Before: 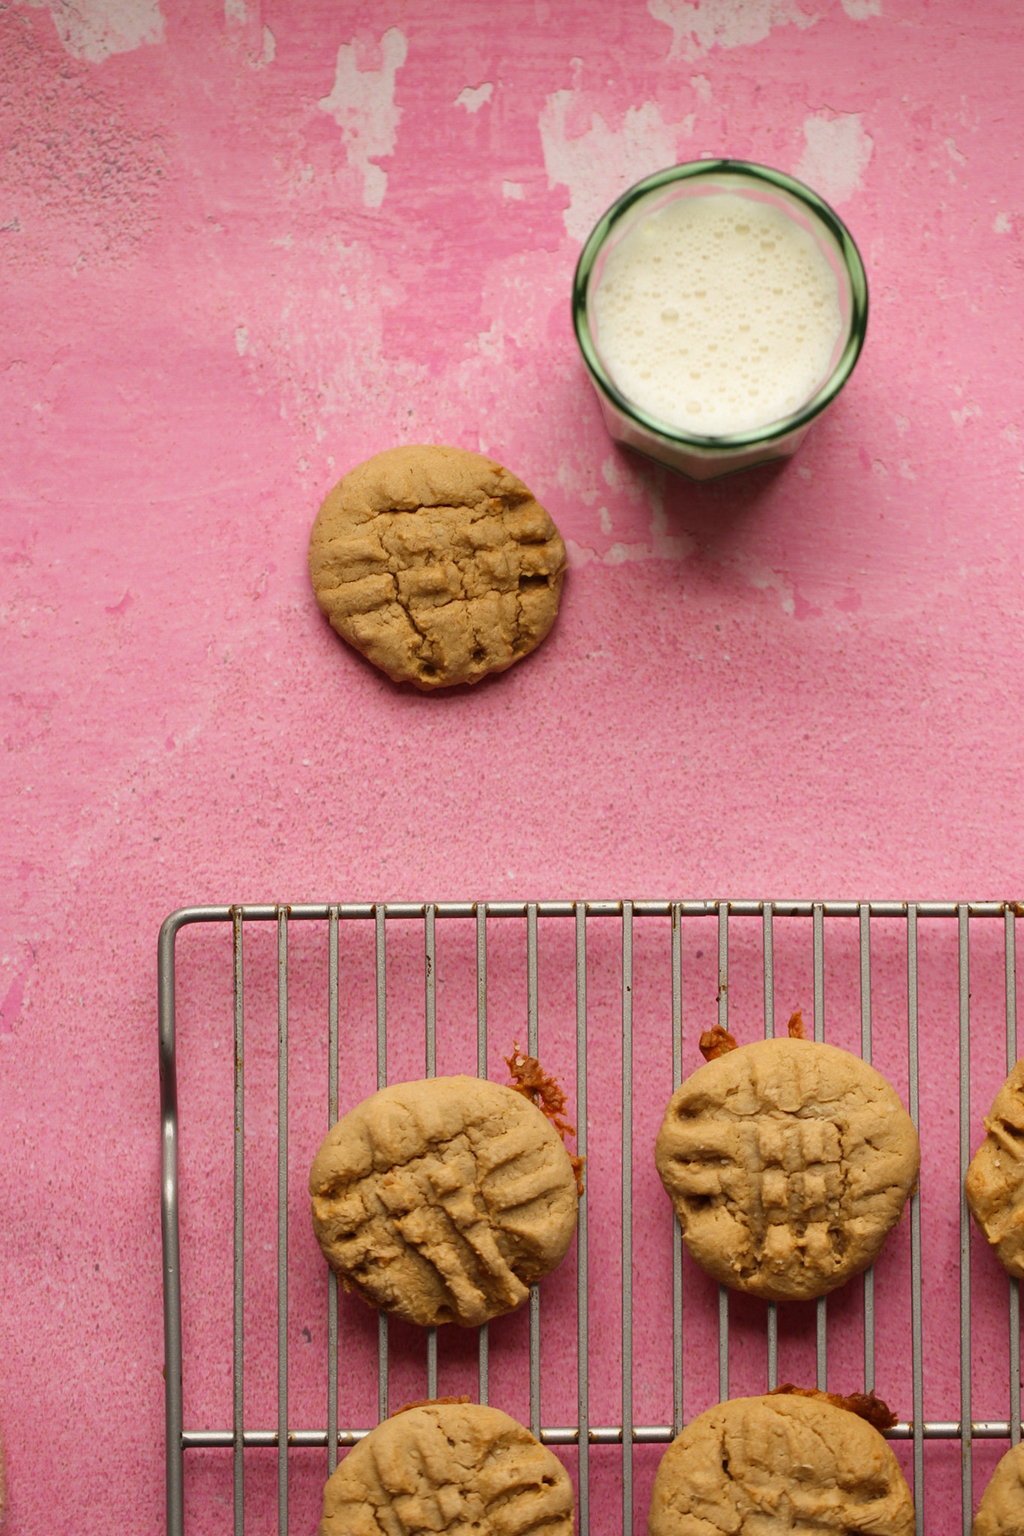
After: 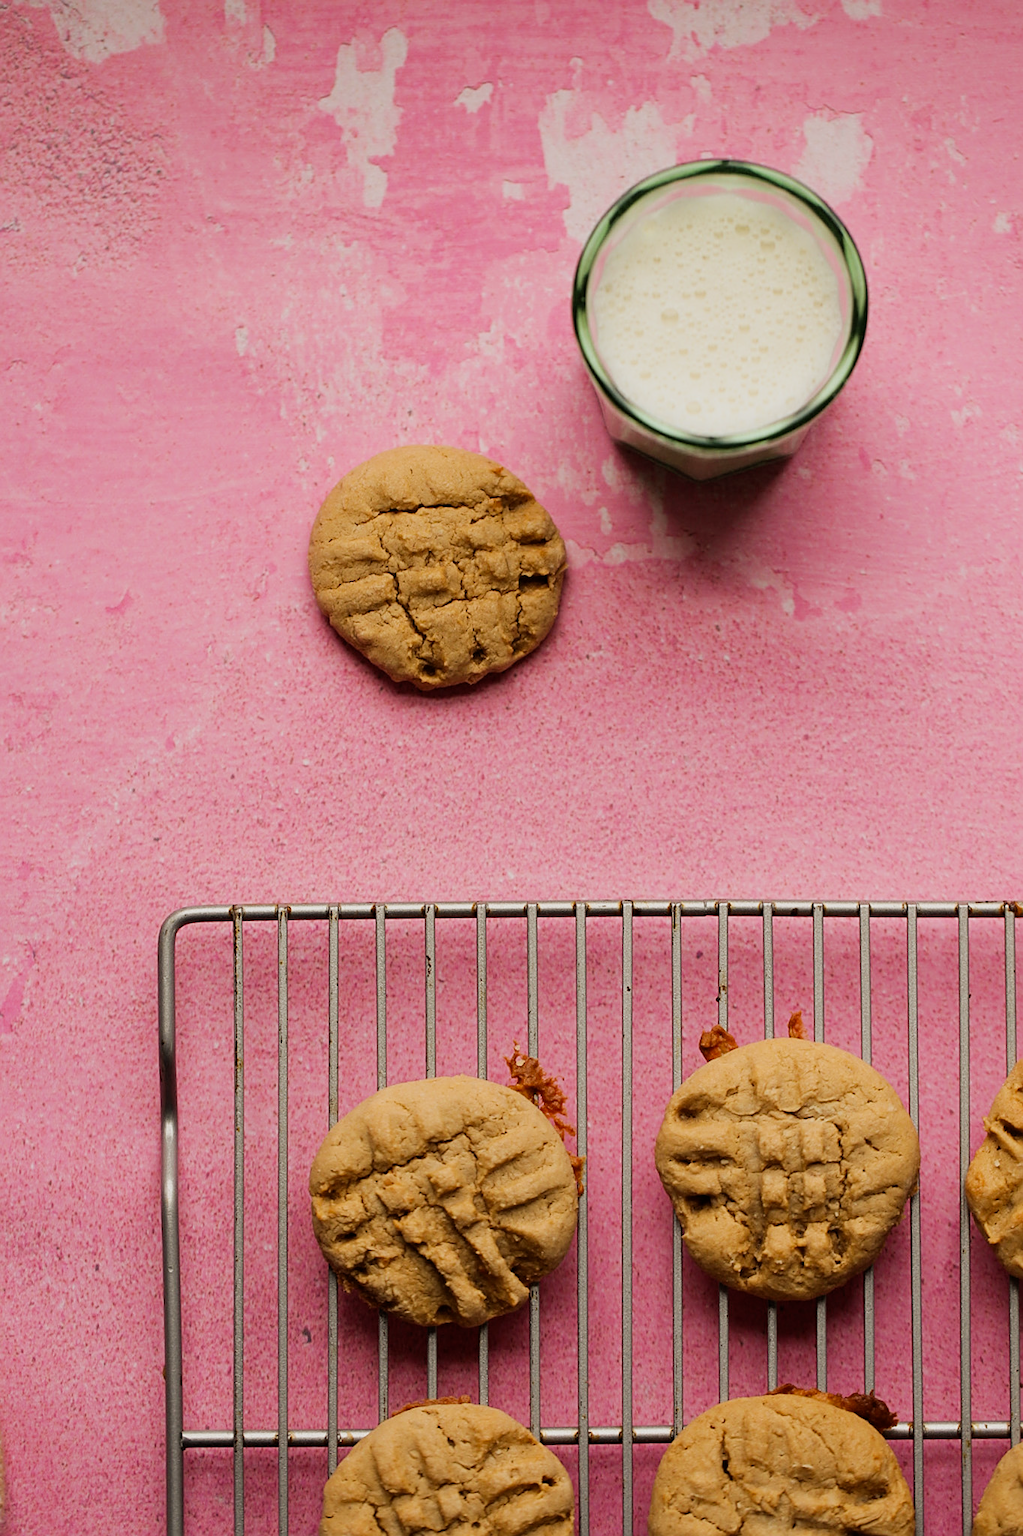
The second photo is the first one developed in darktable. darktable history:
tone equalizer: -8 EV 0.06 EV, smoothing diameter 25%, edges refinement/feathering 10, preserve details guided filter
sharpen: on, module defaults
contrast brightness saturation: contrast 0.04, saturation 0.07
white balance: emerald 1
filmic rgb: black relative exposure -7.65 EV, hardness 4.02, contrast 1.1, highlights saturation mix -30%
